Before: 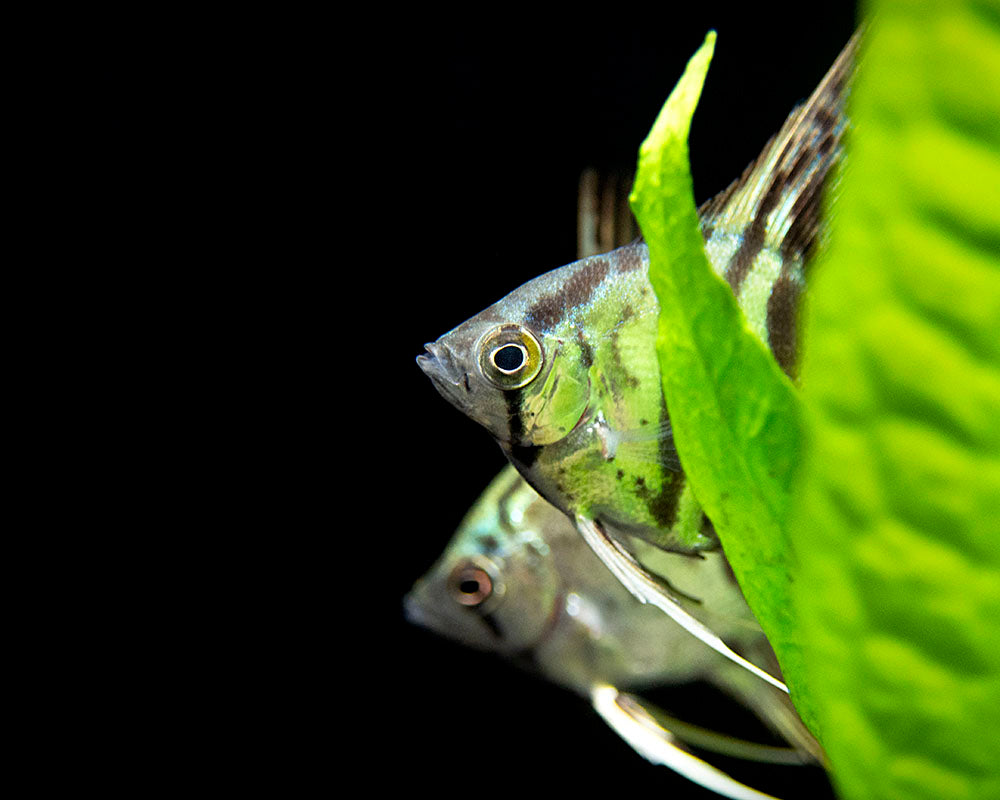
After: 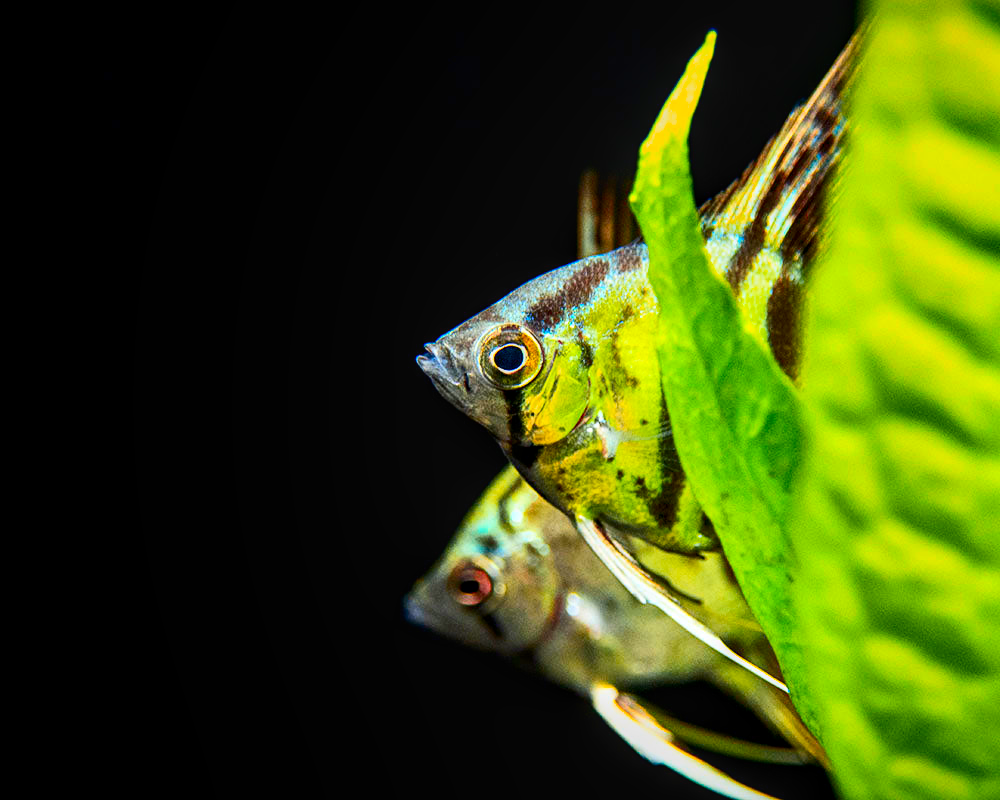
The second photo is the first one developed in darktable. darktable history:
color zones: curves: ch1 [(0.309, 0.524) (0.41, 0.329) (0.508, 0.509)]; ch2 [(0.25, 0.457) (0.75, 0.5)]
local contrast: on, module defaults
contrast brightness saturation: contrast 0.26, brightness 0.02, saturation 0.87
